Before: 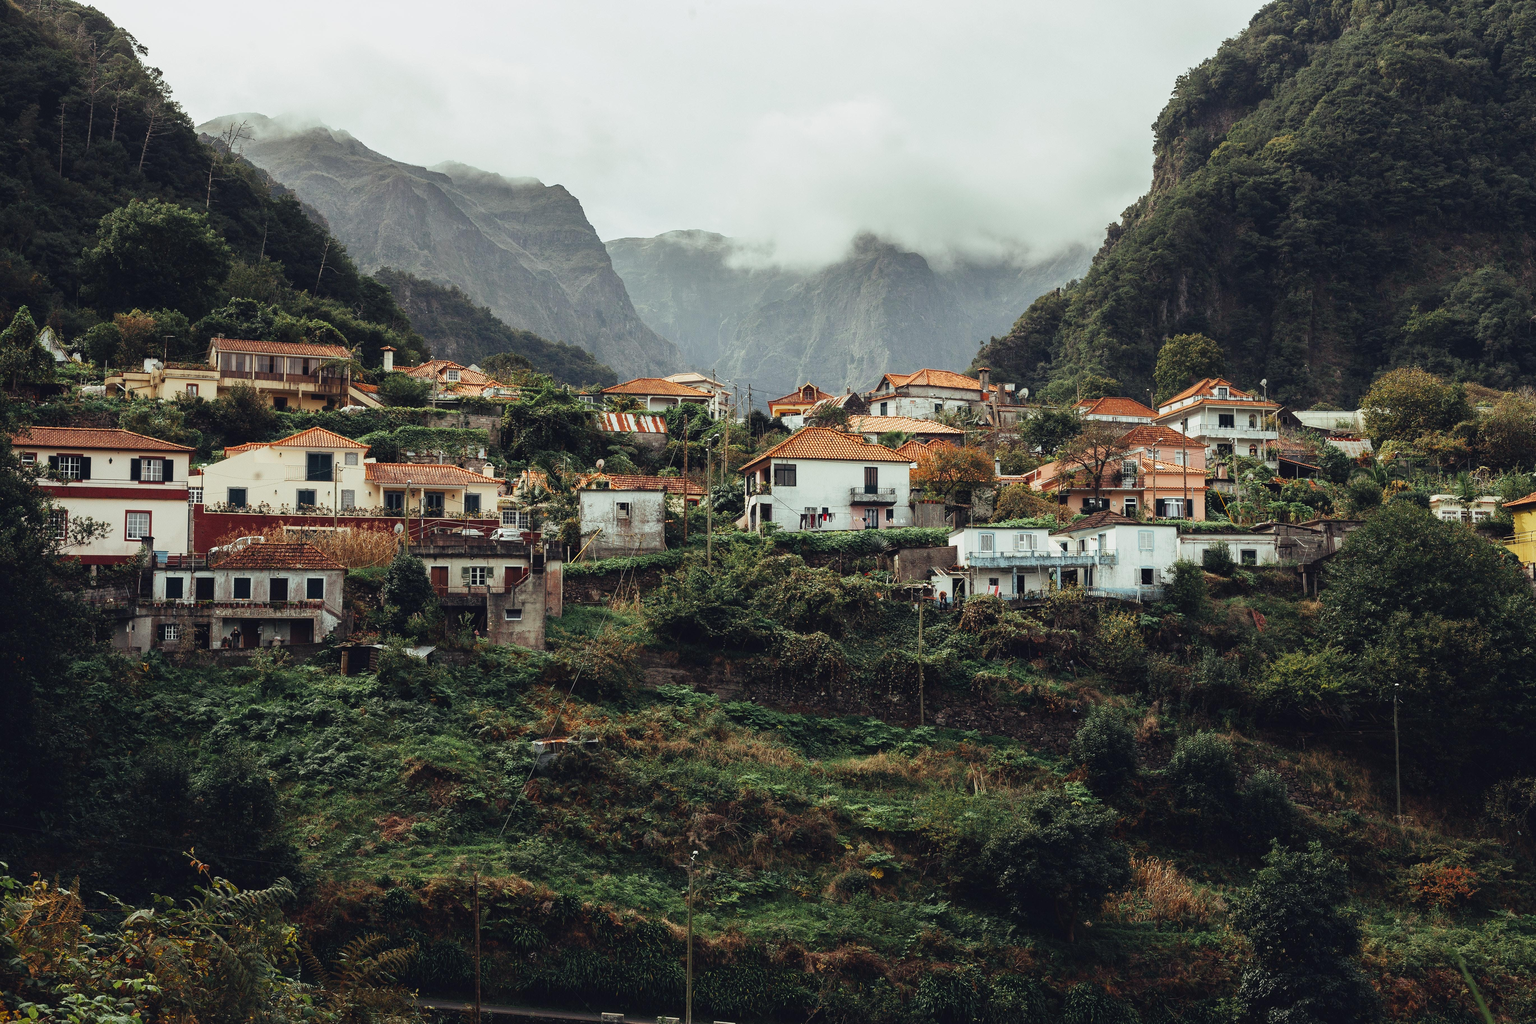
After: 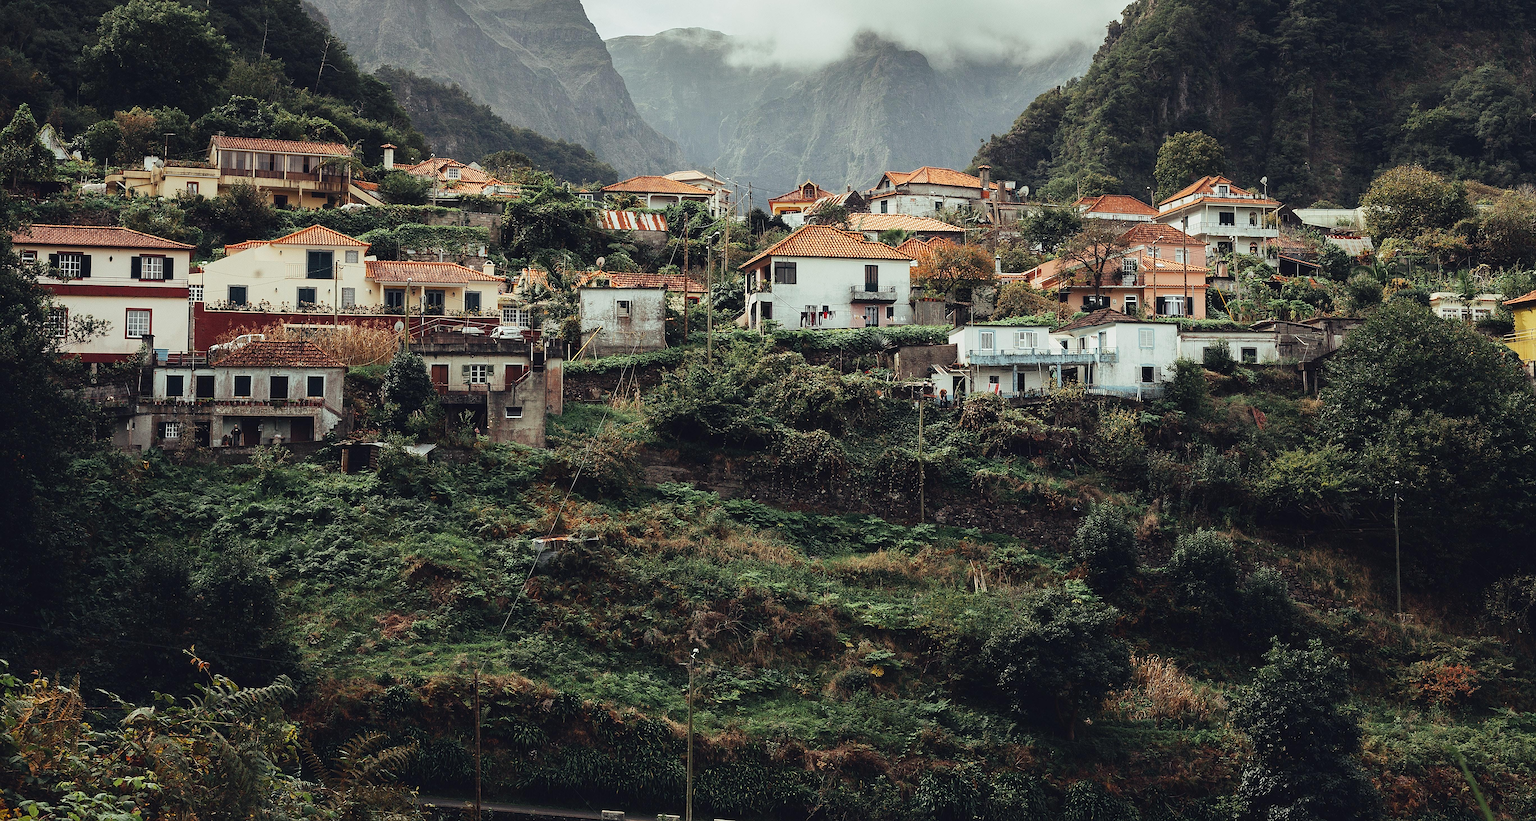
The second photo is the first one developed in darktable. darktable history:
crop and rotate: top 19.782%
sharpen: on, module defaults
